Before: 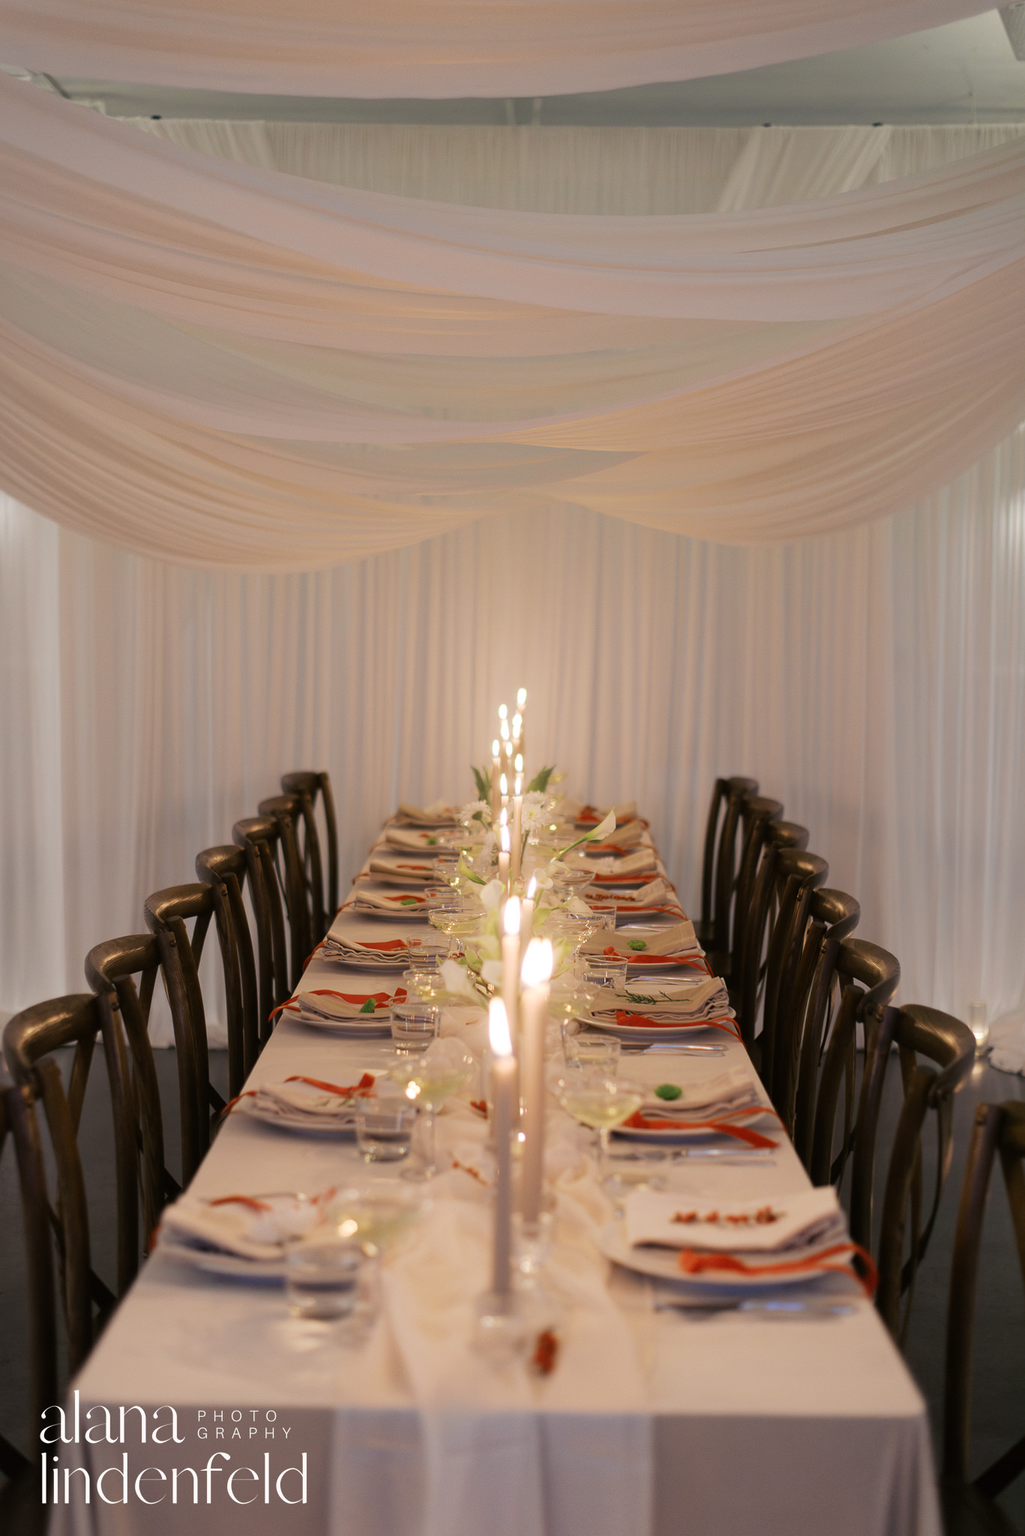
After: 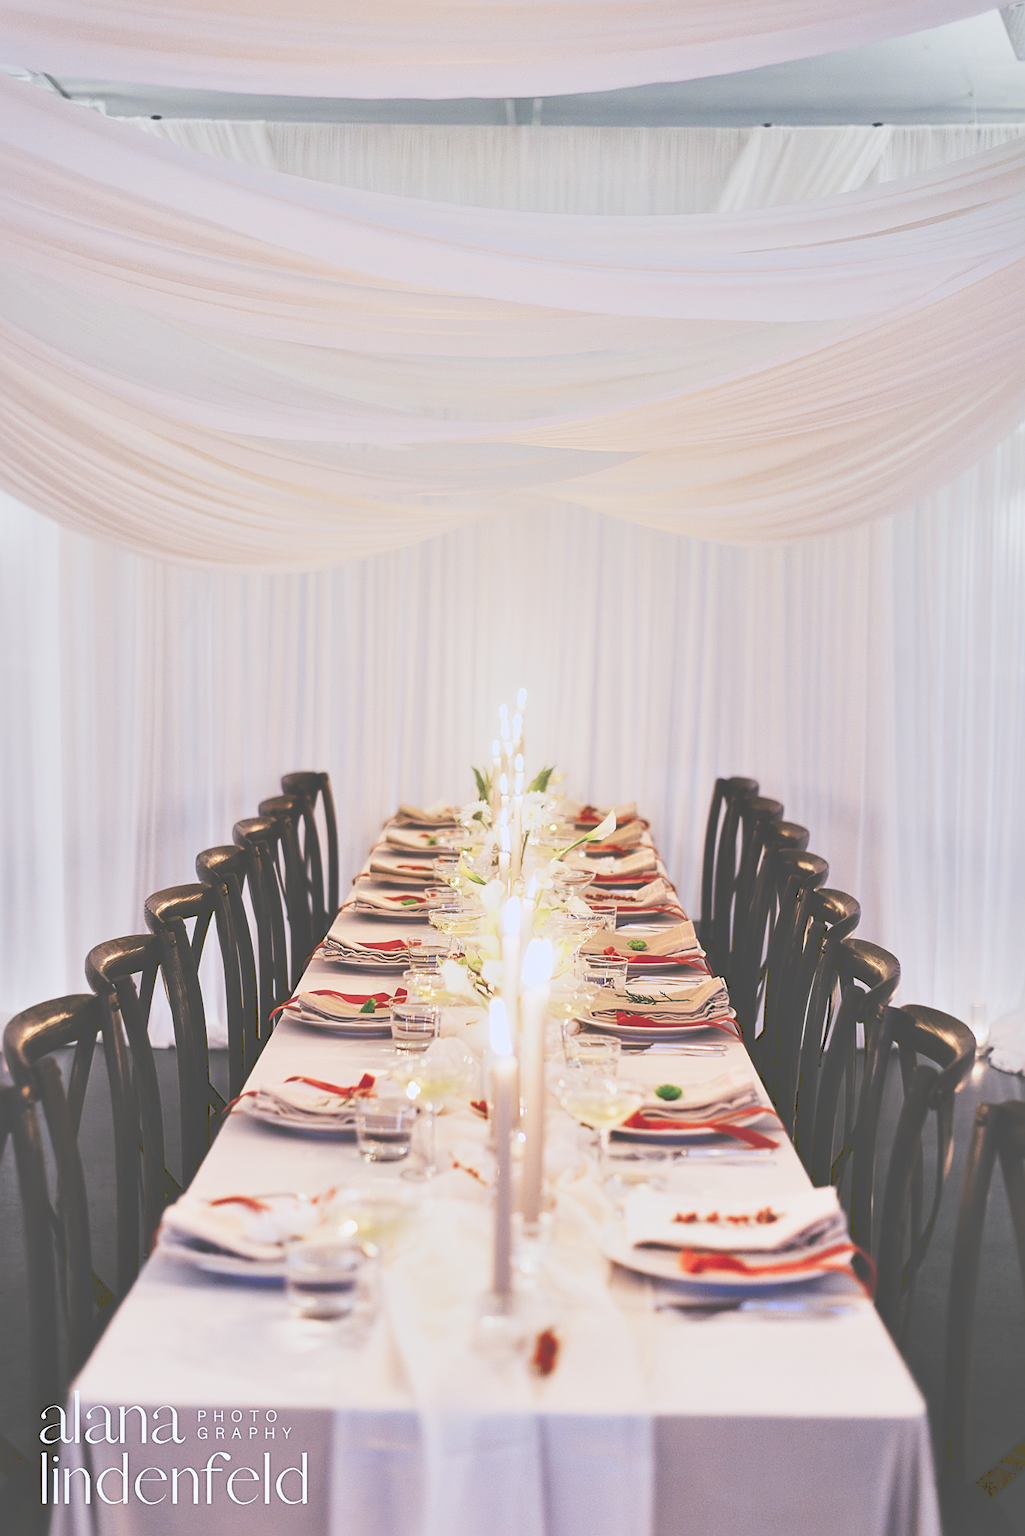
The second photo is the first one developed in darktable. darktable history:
white balance: red 0.948, green 1.02, blue 1.176
tone curve: curves: ch0 [(0, 0) (0.003, 0.345) (0.011, 0.345) (0.025, 0.345) (0.044, 0.349) (0.069, 0.353) (0.1, 0.356) (0.136, 0.359) (0.177, 0.366) (0.224, 0.378) (0.277, 0.398) (0.335, 0.429) (0.399, 0.476) (0.468, 0.545) (0.543, 0.624) (0.623, 0.721) (0.709, 0.811) (0.801, 0.876) (0.898, 0.913) (1, 1)], preserve colors none
local contrast: mode bilateral grid, contrast 25, coarseness 60, detail 151%, midtone range 0.2
exposure: black level correction 0, exposure 0.9 EV, compensate highlight preservation false
sharpen: on, module defaults
filmic rgb: black relative exposure -7.32 EV, white relative exposure 5.09 EV, hardness 3.2
